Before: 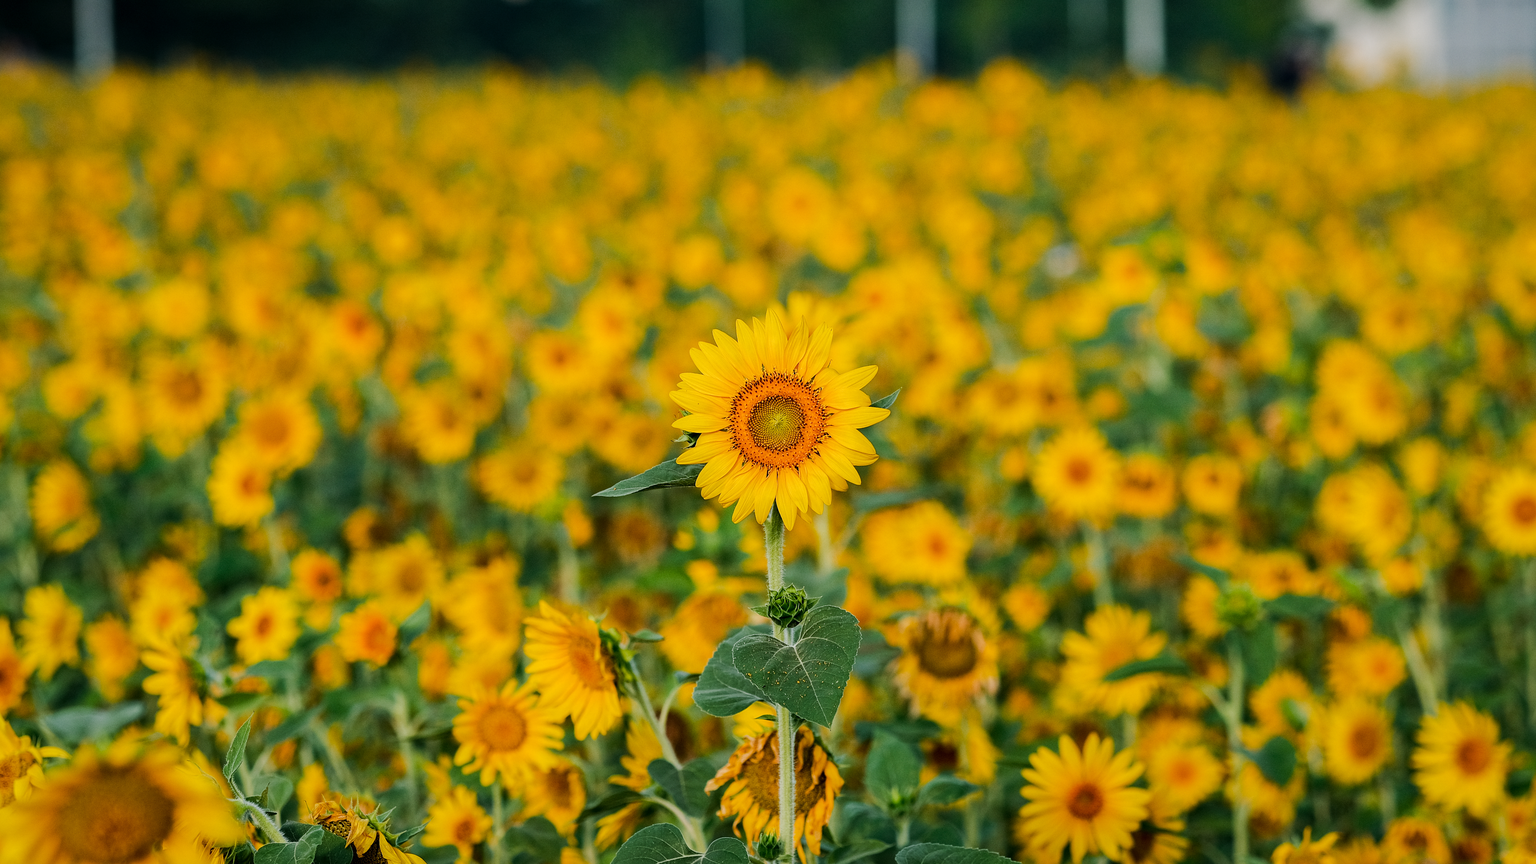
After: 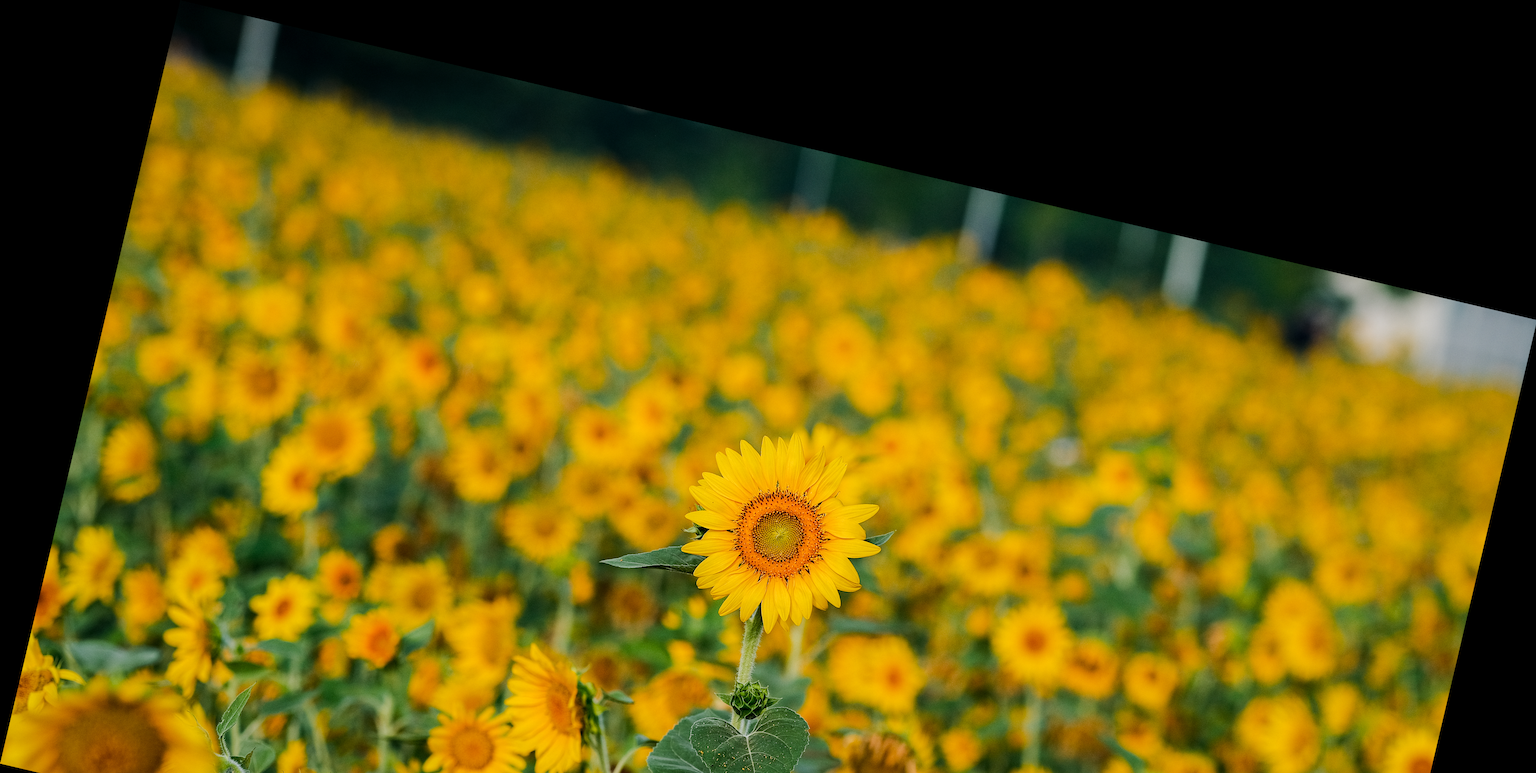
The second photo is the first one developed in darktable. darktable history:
crop: bottom 28.576%
tone equalizer: on, module defaults
rotate and perspective: rotation 13.27°, automatic cropping off
